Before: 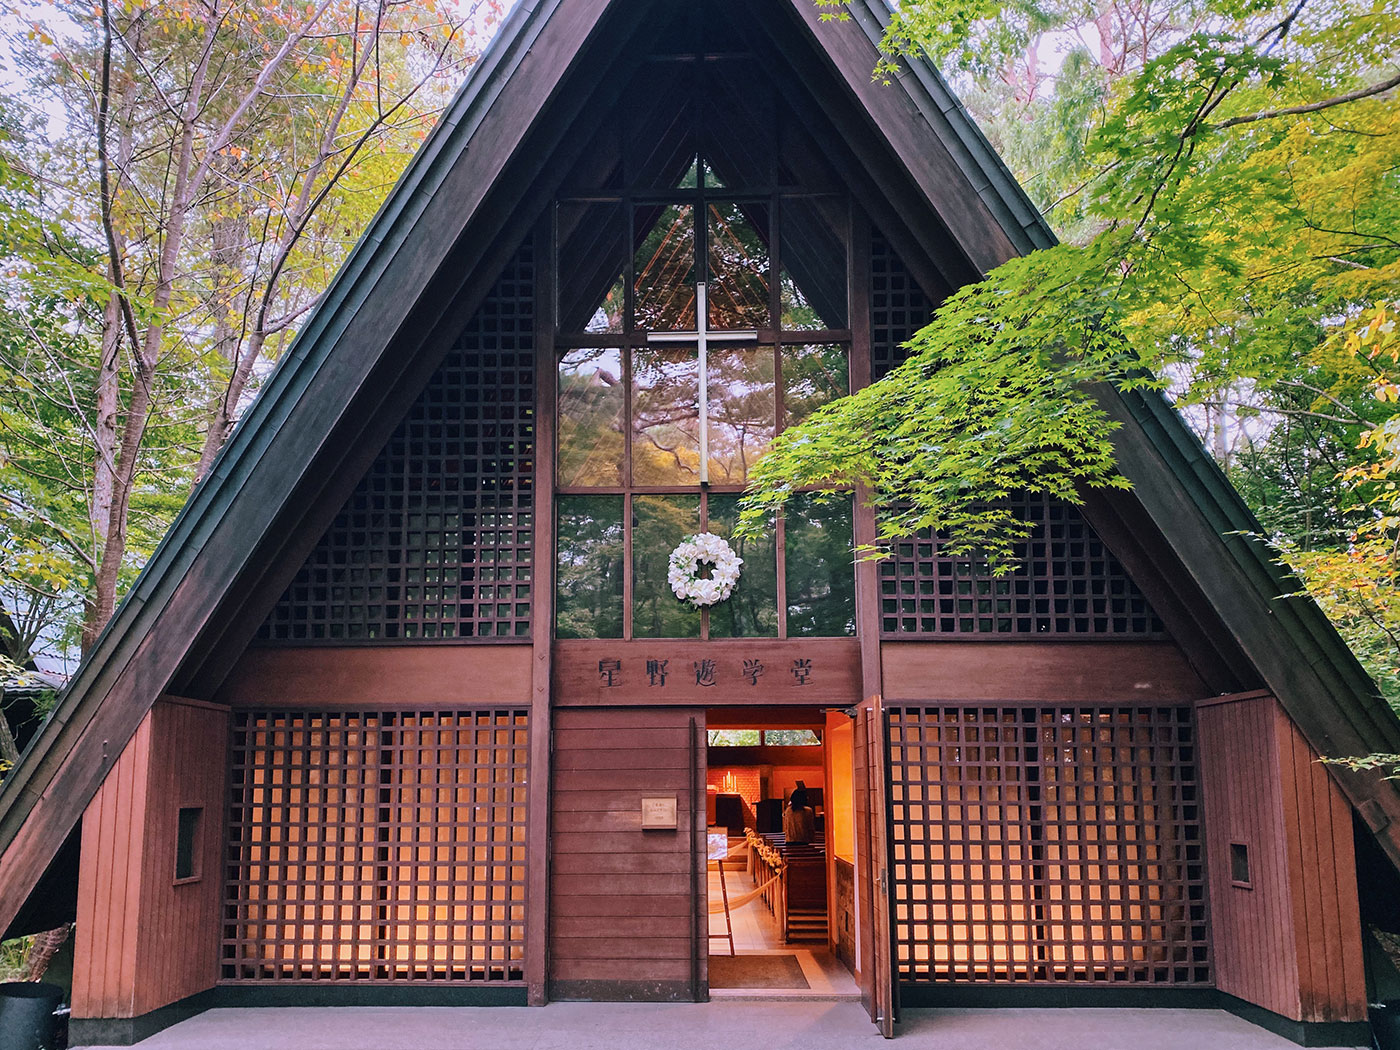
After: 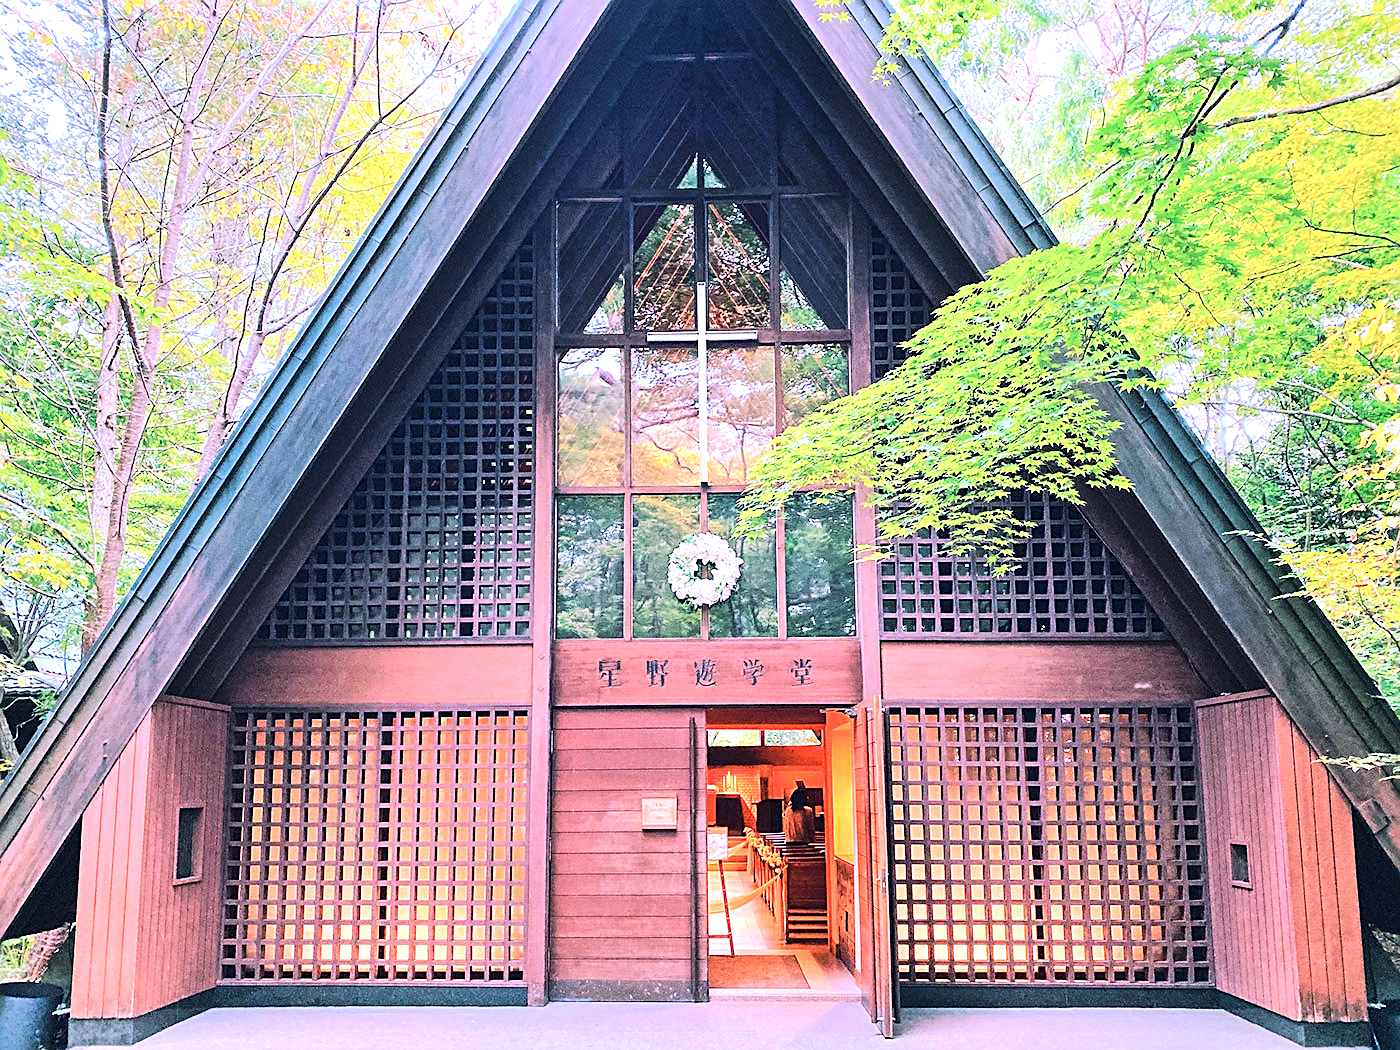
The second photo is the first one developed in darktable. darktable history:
sharpen: amount 0.599
color calibration: illuminant as shot in camera, x 0.366, y 0.378, temperature 4430.34 K
tone equalizer: -7 EV 0.15 EV, -6 EV 0.567 EV, -5 EV 1.16 EV, -4 EV 1.31 EV, -3 EV 1.16 EV, -2 EV 0.6 EV, -1 EV 0.156 EV, edges refinement/feathering 500, mask exposure compensation -1.57 EV, preserve details no
color zones: curves: ch0 [(0, 0.5) (0.143, 0.5) (0.286, 0.5) (0.429, 0.5) (0.571, 0.5) (0.714, 0.476) (0.857, 0.5) (1, 0.5)]; ch2 [(0, 0.5) (0.143, 0.5) (0.286, 0.5) (0.429, 0.5) (0.571, 0.5) (0.714, 0.487) (0.857, 0.5) (1, 0.5)]
exposure: exposure 0.994 EV, compensate highlight preservation false
